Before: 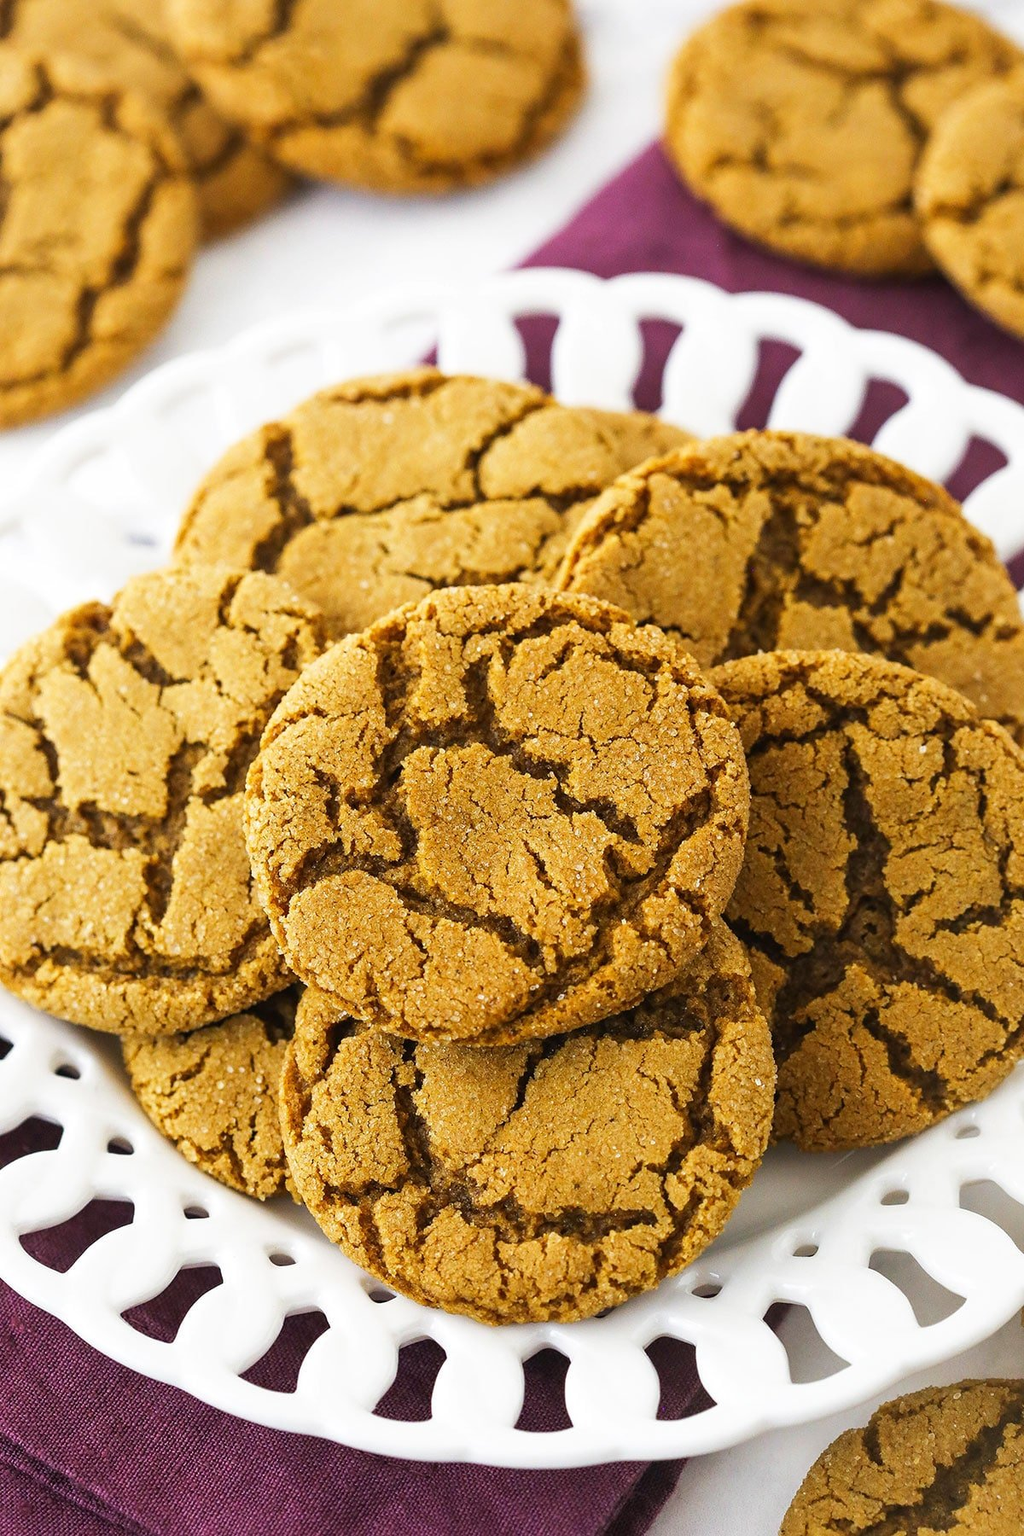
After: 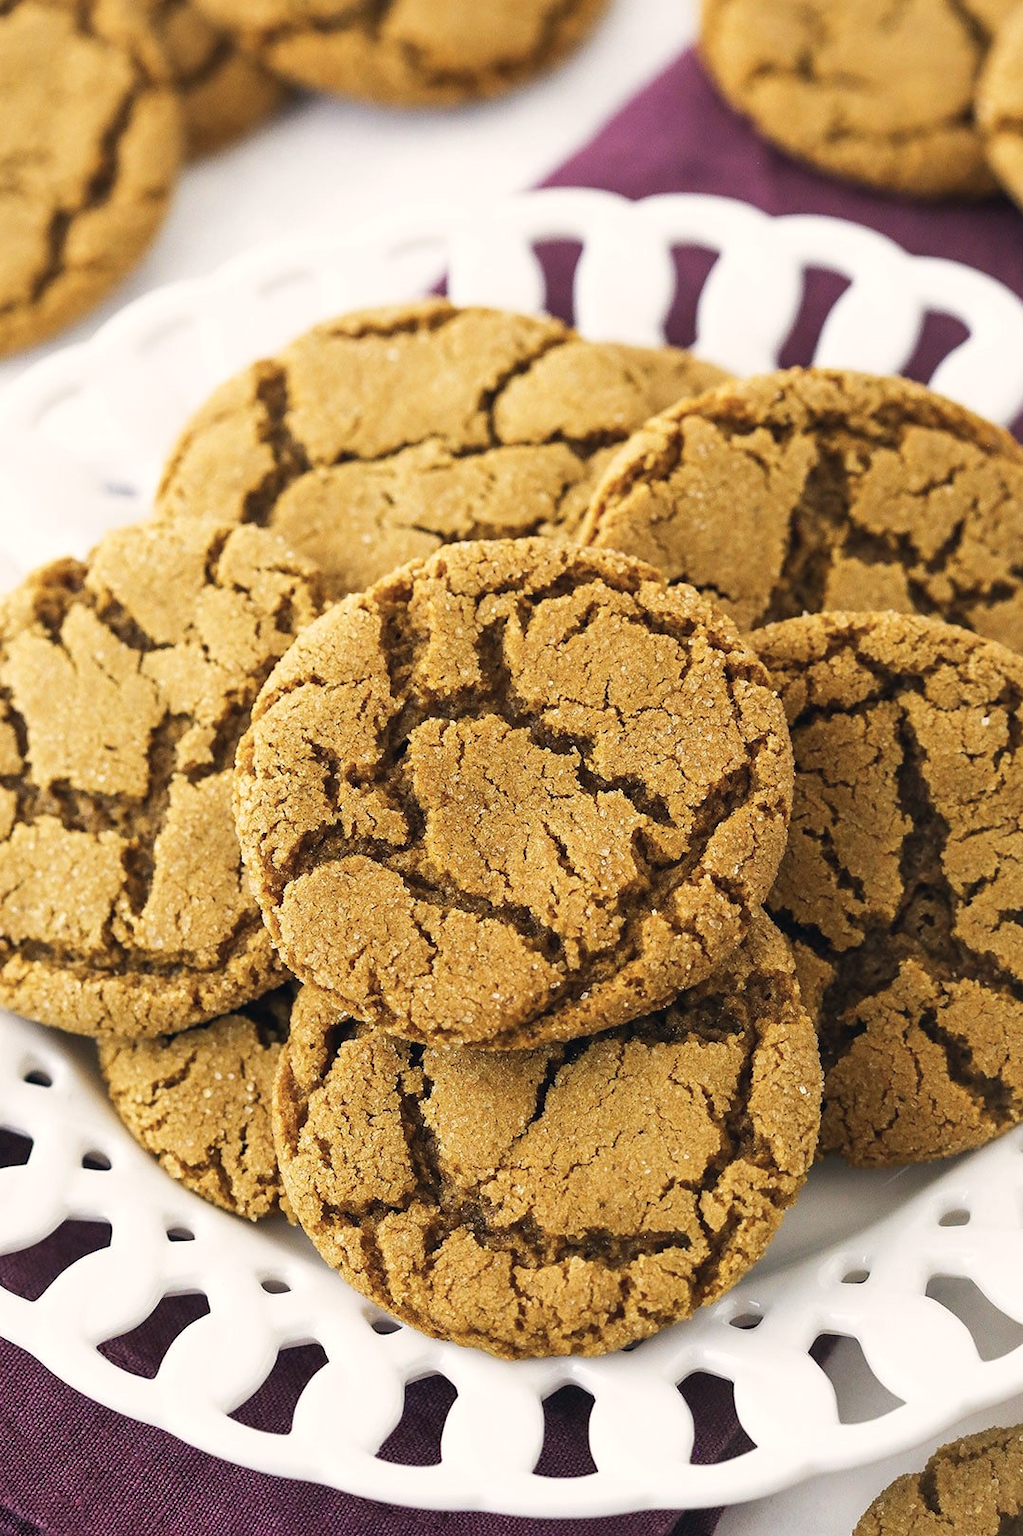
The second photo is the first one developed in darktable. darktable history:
crop: left 3.305%, top 6.436%, right 6.389%, bottom 3.258%
color correction: highlights a* 2.75, highlights b* 5, shadows a* -2.04, shadows b* -4.84, saturation 0.8
